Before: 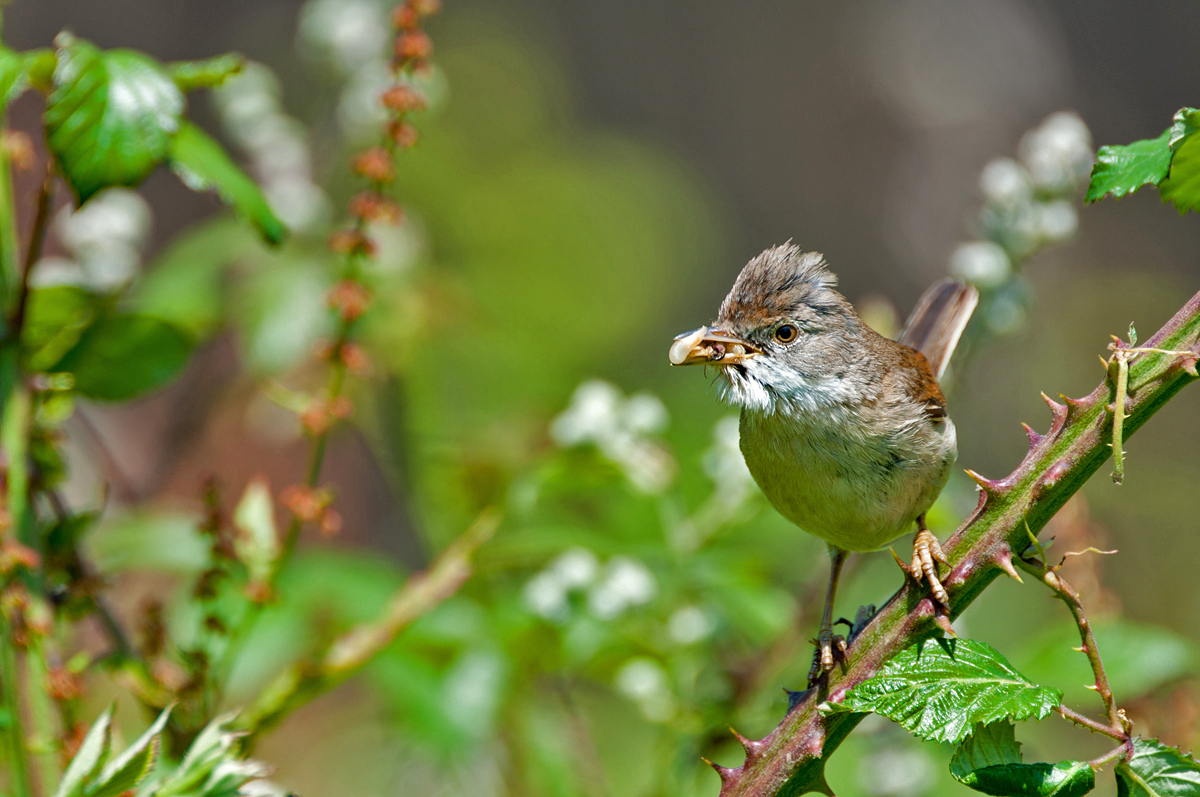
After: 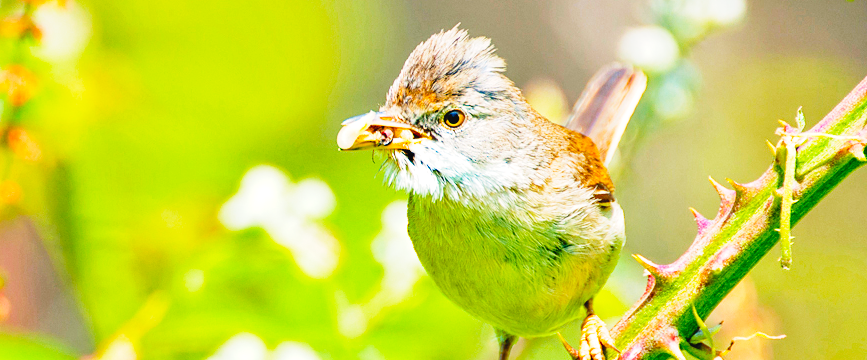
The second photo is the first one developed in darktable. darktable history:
exposure: exposure 0.525 EV, compensate highlight preservation false
crop and rotate: left 27.746%, top 27.182%, bottom 27.584%
contrast brightness saturation: contrast 0.026, brightness 0.062, saturation 0.124
contrast equalizer: y [[0.5, 0.488, 0.462, 0.461, 0.491, 0.5], [0.5 ×6], [0.5 ×6], [0 ×6], [0 ×6]]
color balance rgb: shadows lift › chroma 0.779%, shadows lift › hue 114.67°, highlights gain › chroma 1.608%, highlights gain › hue 54.83°, perceptual saturation grading › global saturation 12.071%, global vibrance 20%
base curve: curves: ch0 [(0, 0) (0, 0.001) (0.001, 0.001) (0.004, 0.002) (0.007, 0.004) (0.015, 0.013) (0.033, 0.045) (0.052, 0.096) (0.075, 0.17) (0.099, 0.241) (0.163, 0.42) (0.219, 0.55) (0.259, 0.616) (0.327, 0.722) (0.365, 0.765) (0.522, 0.873) (0.547, 0.881) (0.689, 0.919) (0.826, 0.952) (1, 1)], preserve colors none
